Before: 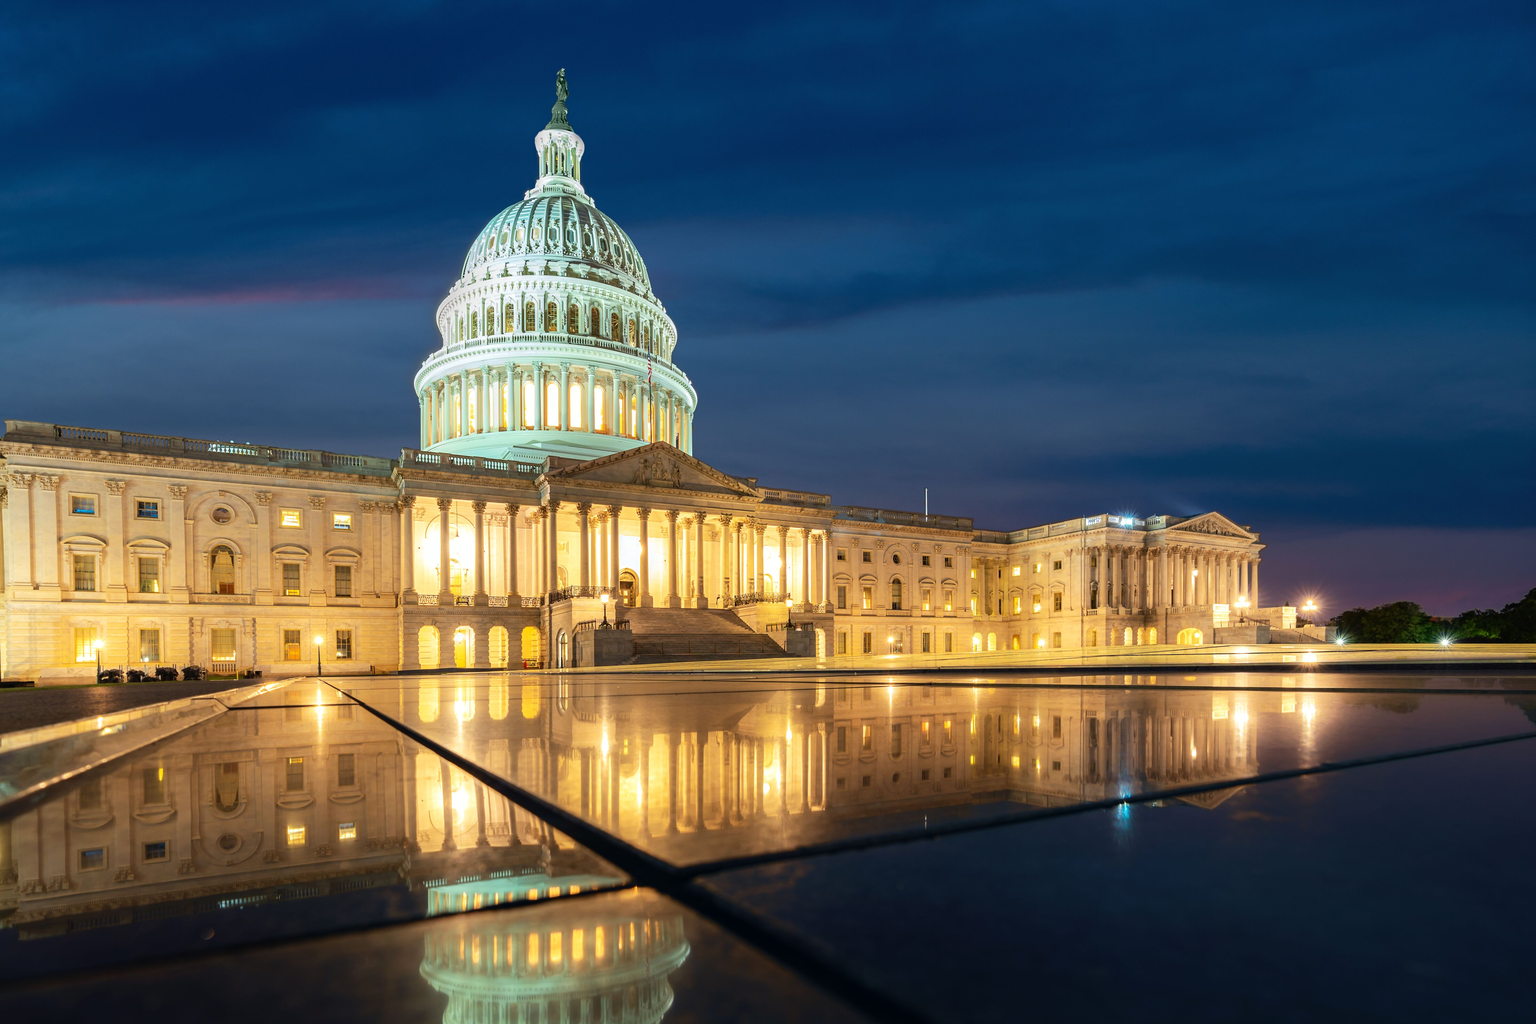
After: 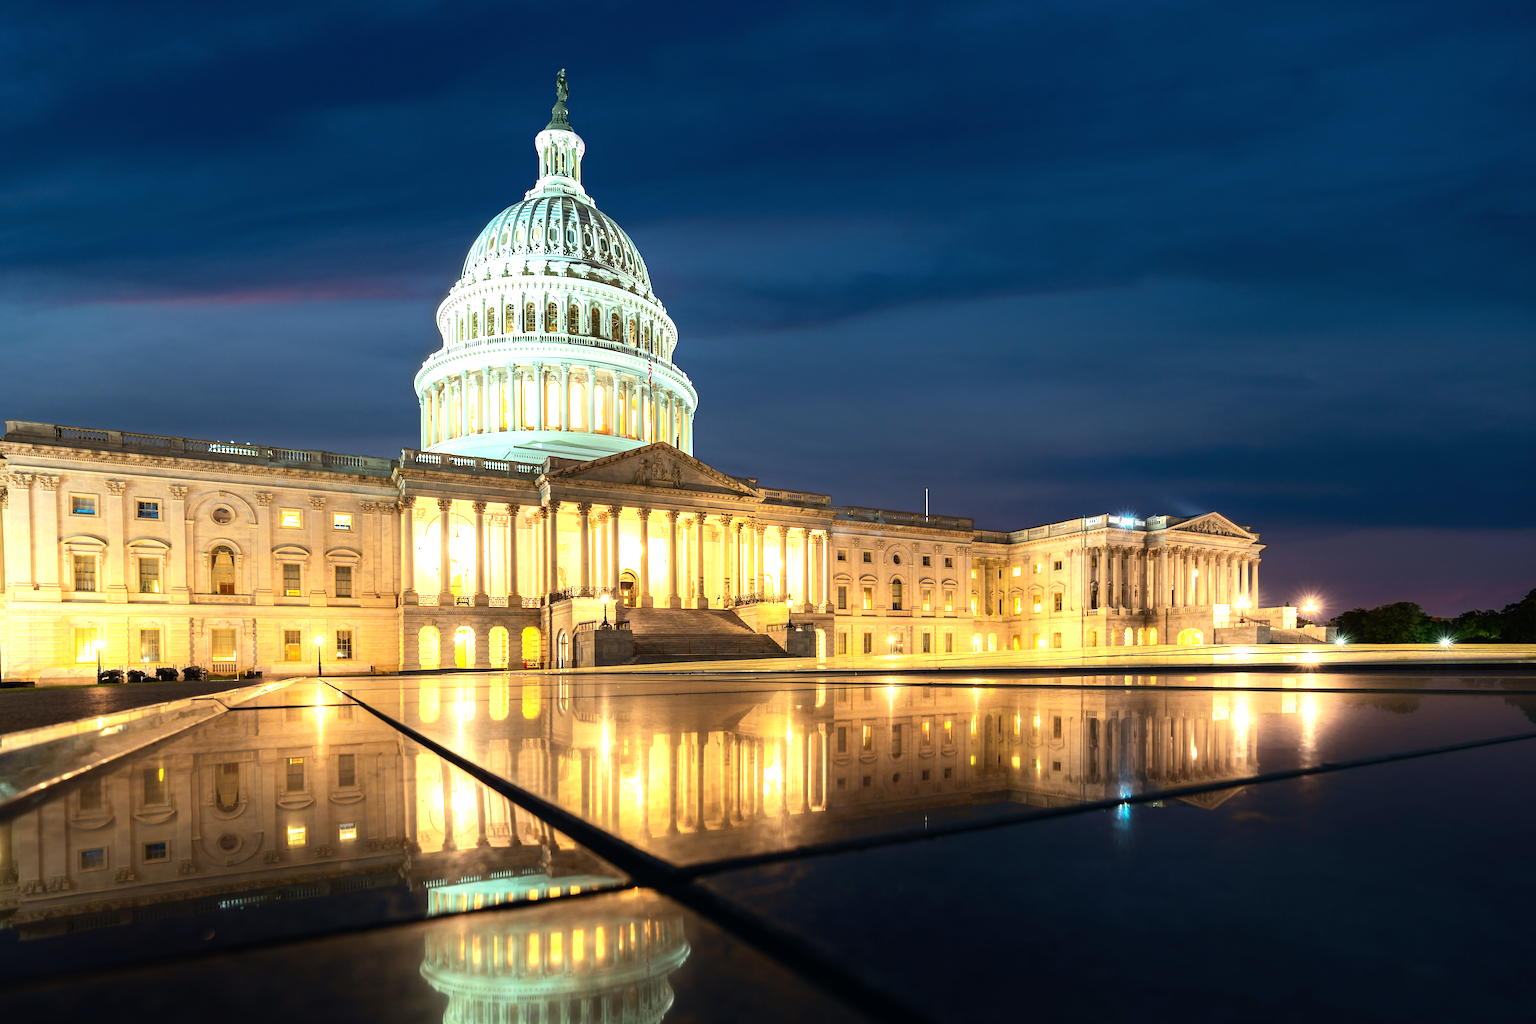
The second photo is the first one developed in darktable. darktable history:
tone equalizer: -8 EV -0.713 EV, -7 EV -0.714 EV, -6 EV -0.563 EV, -5 EV -0.406 EV, -3 EV 0.37 EV, -2 EV 0.6 EV, -1 EV 0.687 EV, +0 EV 0.772 EV, edges refinement/feathering 500, mask exposure compensation -1.57 EV, preserve details guided filter
